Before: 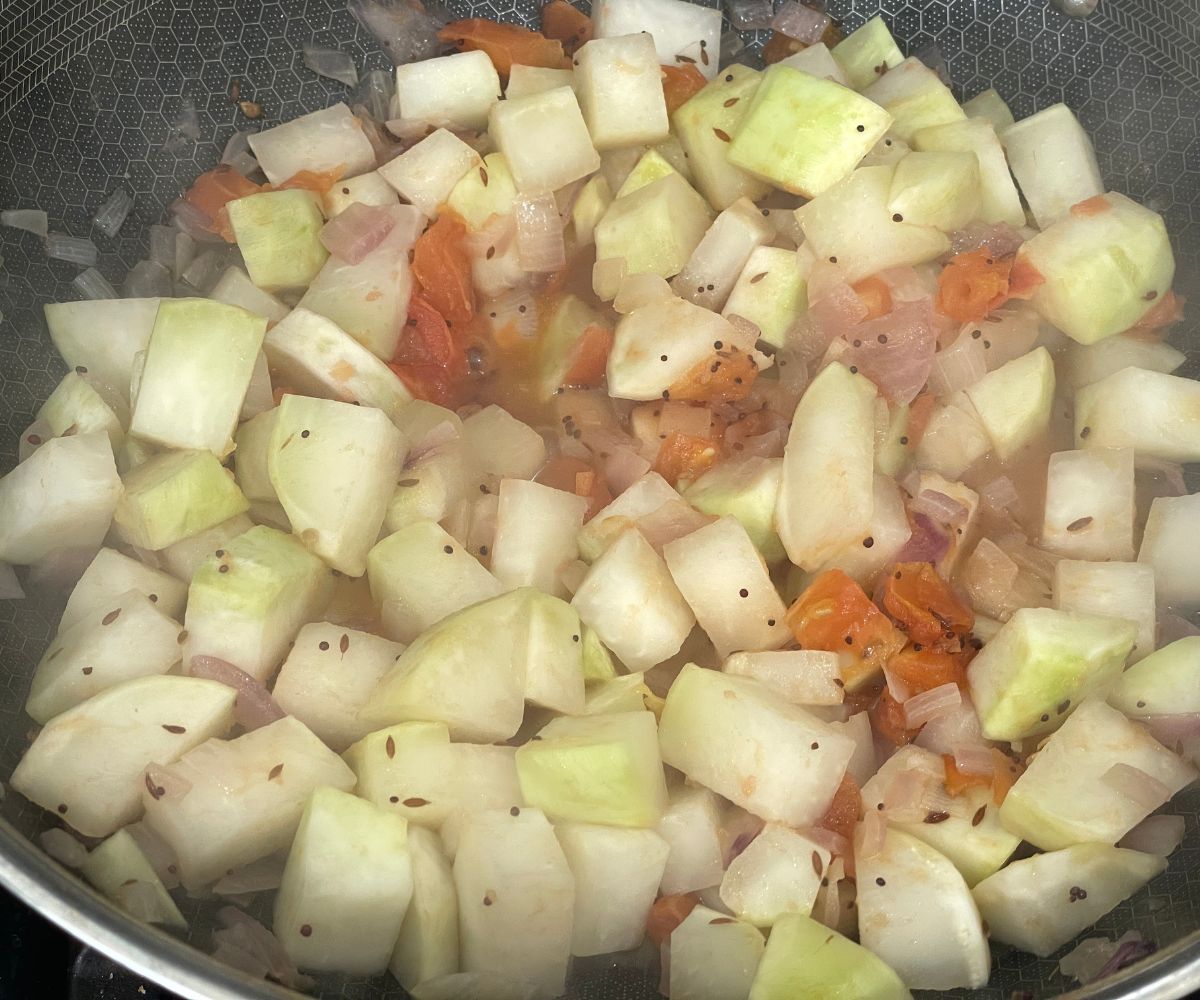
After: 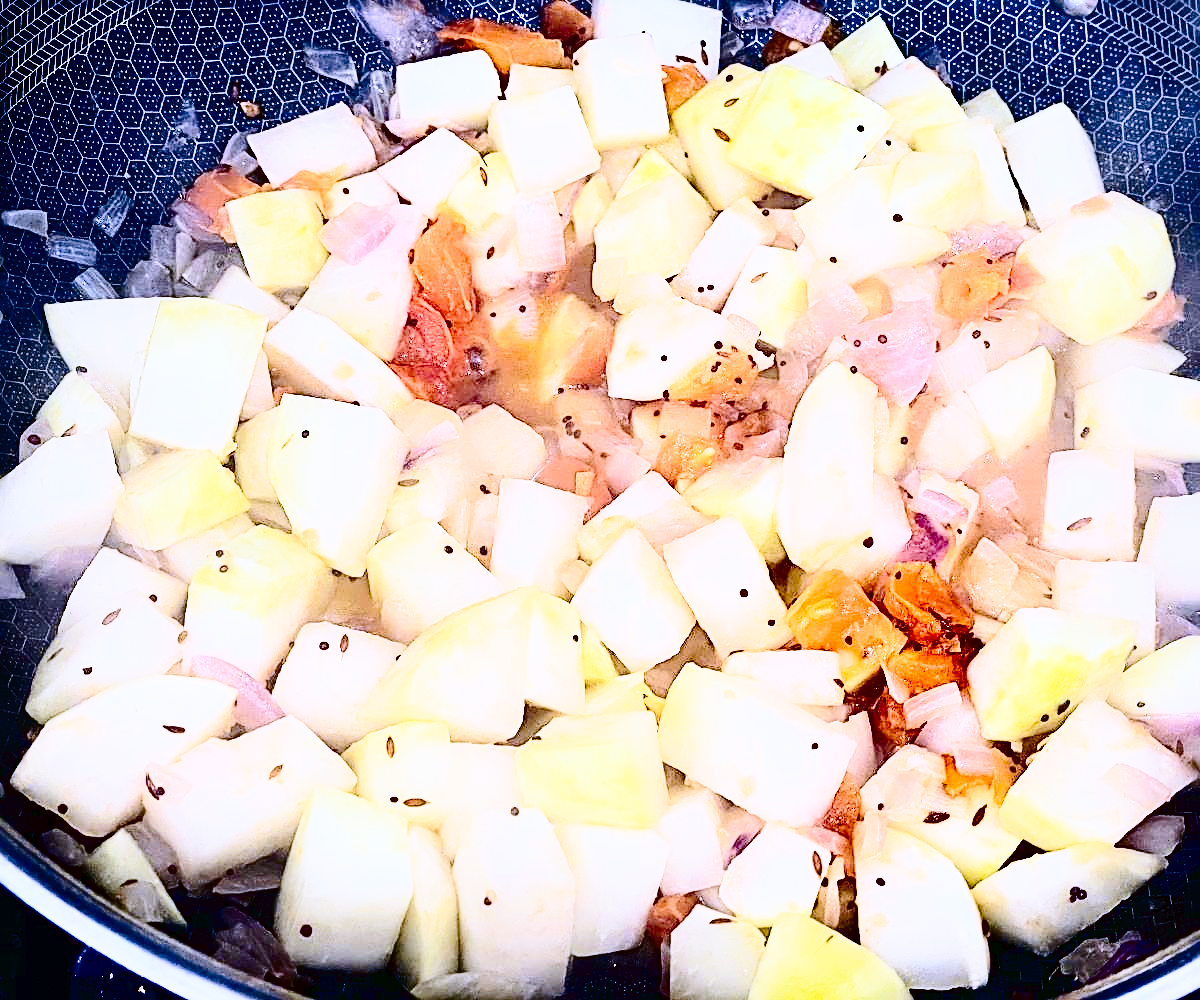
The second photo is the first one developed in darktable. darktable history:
color contrast: green-magenta contrast 0.8, blue-yellow contrast 1.1, unbound 0
sharpen: radius 2.817, amount 0.715
color calibration: output R [0.994, 0.059, -0.119, 0], output G [-0.036, 1.09, -0.119, 0], output B [0.078, -0.108, 0.961, 0], illuminant custom, x 0.371, y 0.382, temperature 4281.14 K
filmic rgb: black relative exposure -7.65 EV, white relative exposure 4.56 EV, hardness 3.61
contrast brightness saturation: contrast 0.77, brightness -1, saturation 1
tone curve: curves: ch0 [(0, 0) (0.003, 0.022) (0.011, 0.025) (0.025, 0.032) (0.044, 0.055) (0.069, 0.089) (0.1, 0.133) (0.136, 0.18) (0.177, 0.231) (0.224, 0.291) (0.277, 0.35) (0.335, 0.42) (0.399, 0.496) (0.468, 0.561) (0.543, 0.632) (0.623, 0.706) (0.709, 0.783) (0.801, 0.865) (0.898, 0.947) (1, 1)], preserve colors none
white balance: red 1.042, blue 1.17
exposure: black level correction 0, exposure 1.173 EV, compensate exposure bias true, compensate highlight preservation false
